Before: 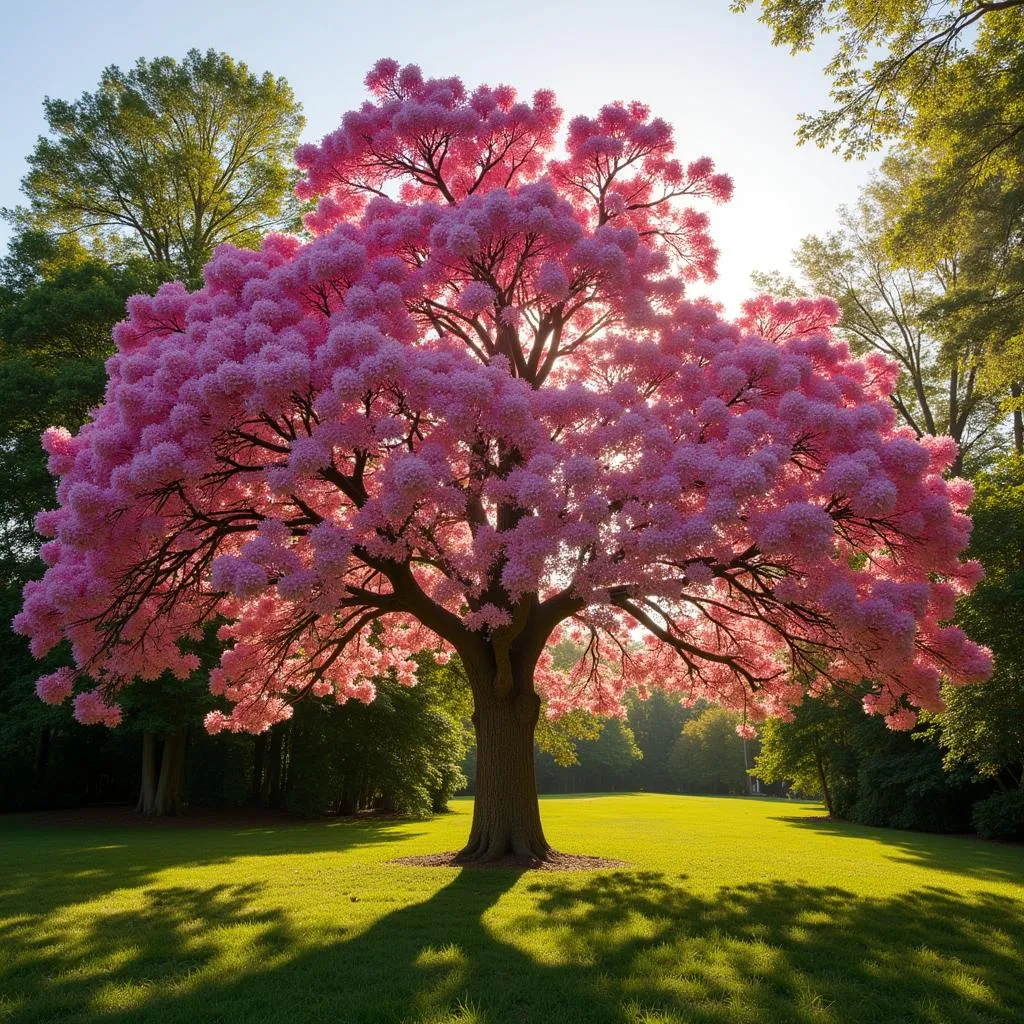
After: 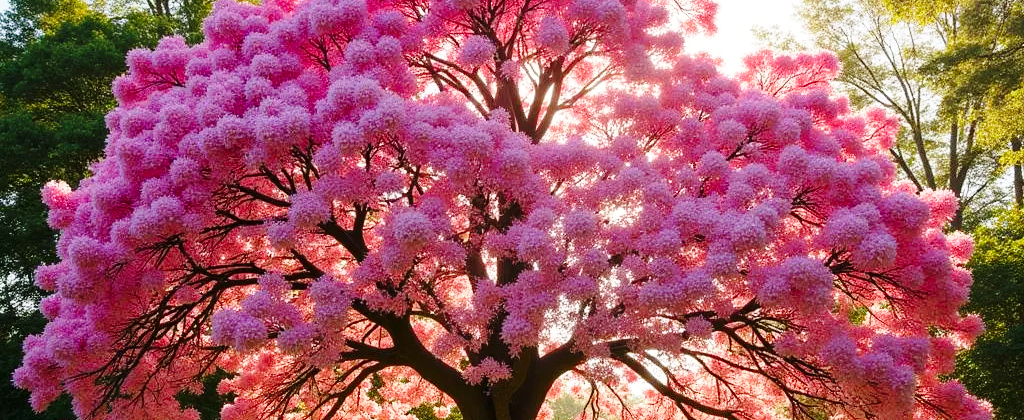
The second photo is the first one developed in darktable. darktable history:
crop and rotate: top 24.075%, bottom 34.816%
base curve: curves: ch0 [(0, 0) (0.028, 0.03) (0.121, 0.232) (0.46, 0.748) (0.859, 0.968) (1, 1)], preserve colors none
